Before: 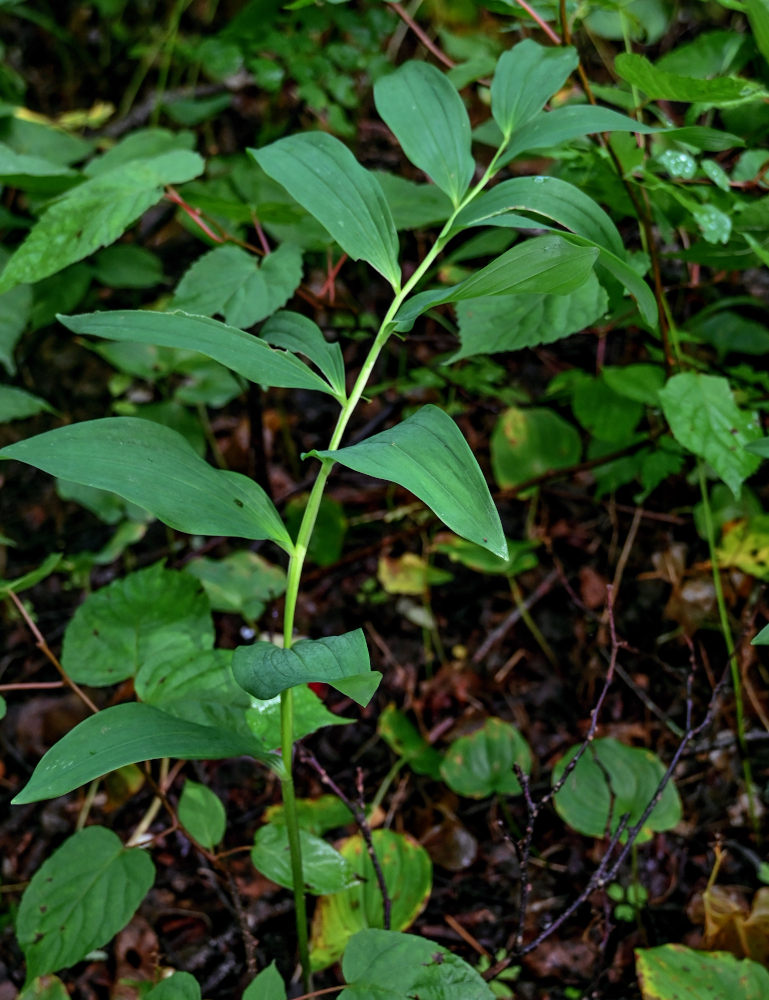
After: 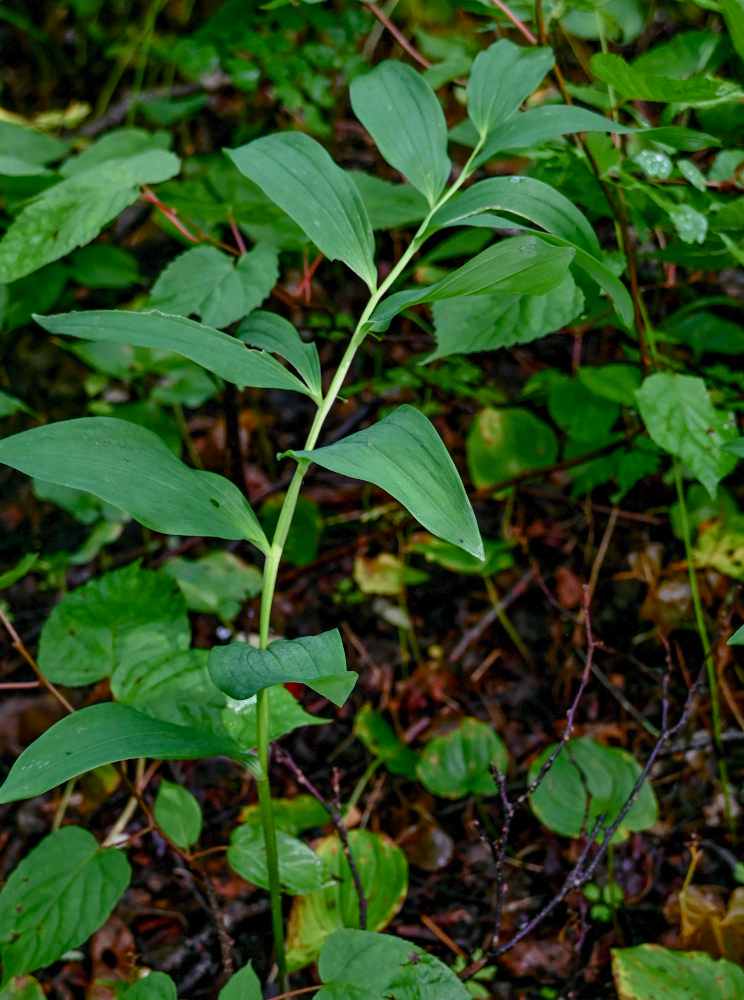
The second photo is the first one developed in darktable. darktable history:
color balance rgb: shadows lift › chroma 1%, shadows lift › hue 113°, highlights gain › chroma 0.2%, highlights gain › hue 333°, perceptual saturation grading › global saturation 20%, perceptual saturation grading › highlights -50%, perceptual saturation grading › shadows 25%, contrast -10%
crop and rotate: left 3.238%
